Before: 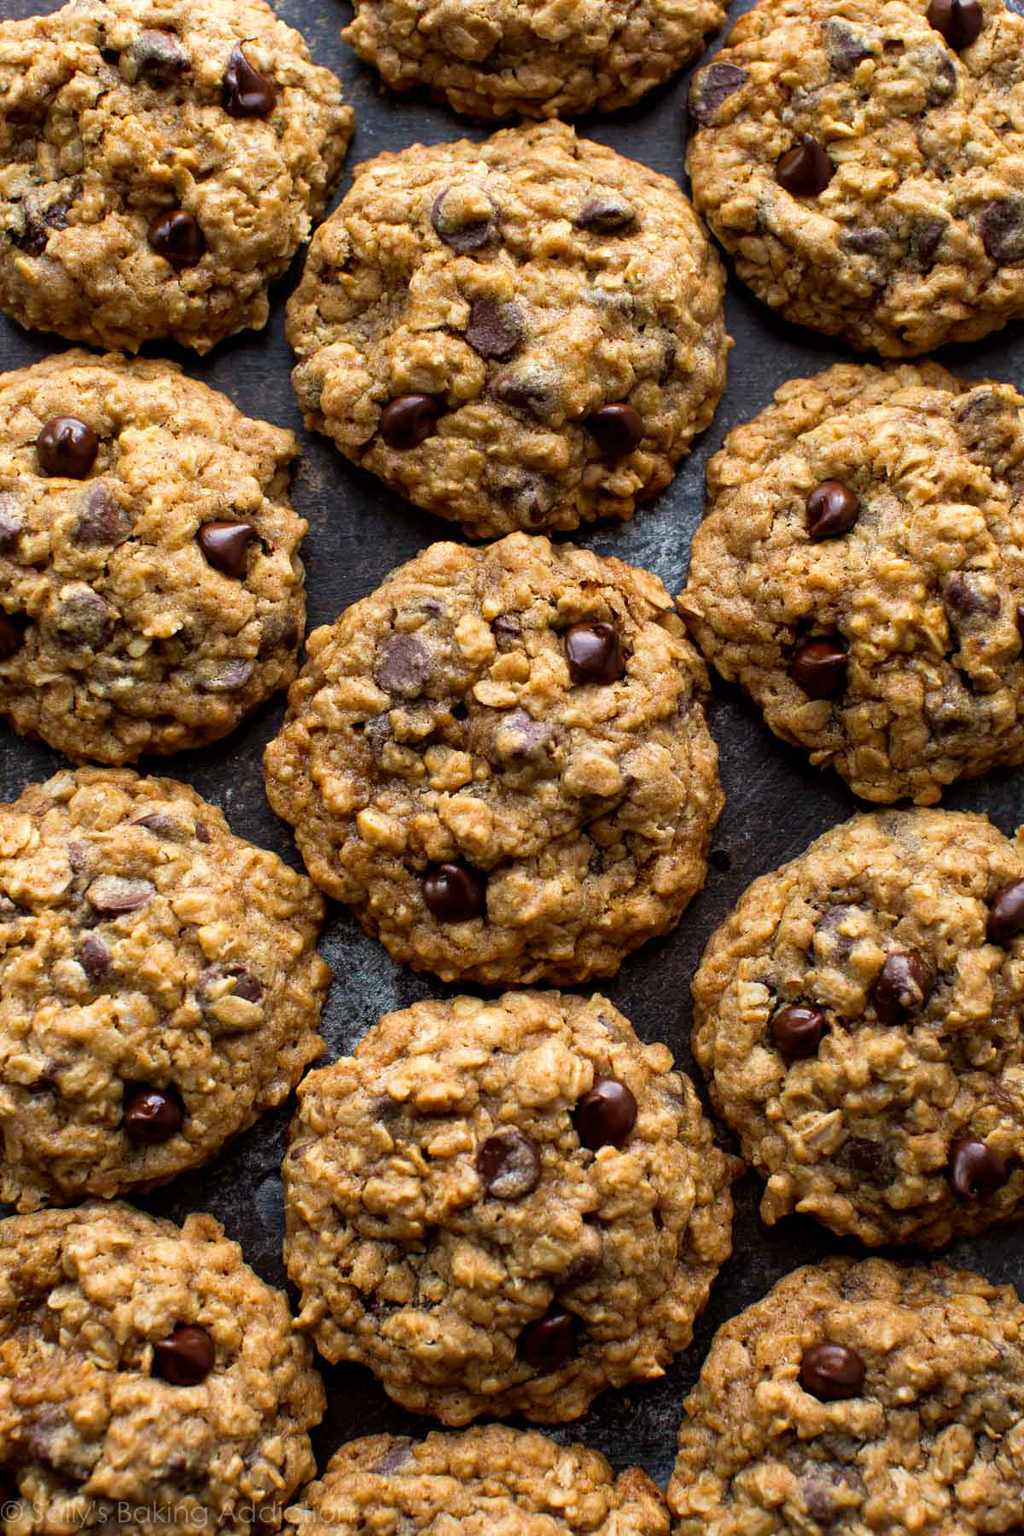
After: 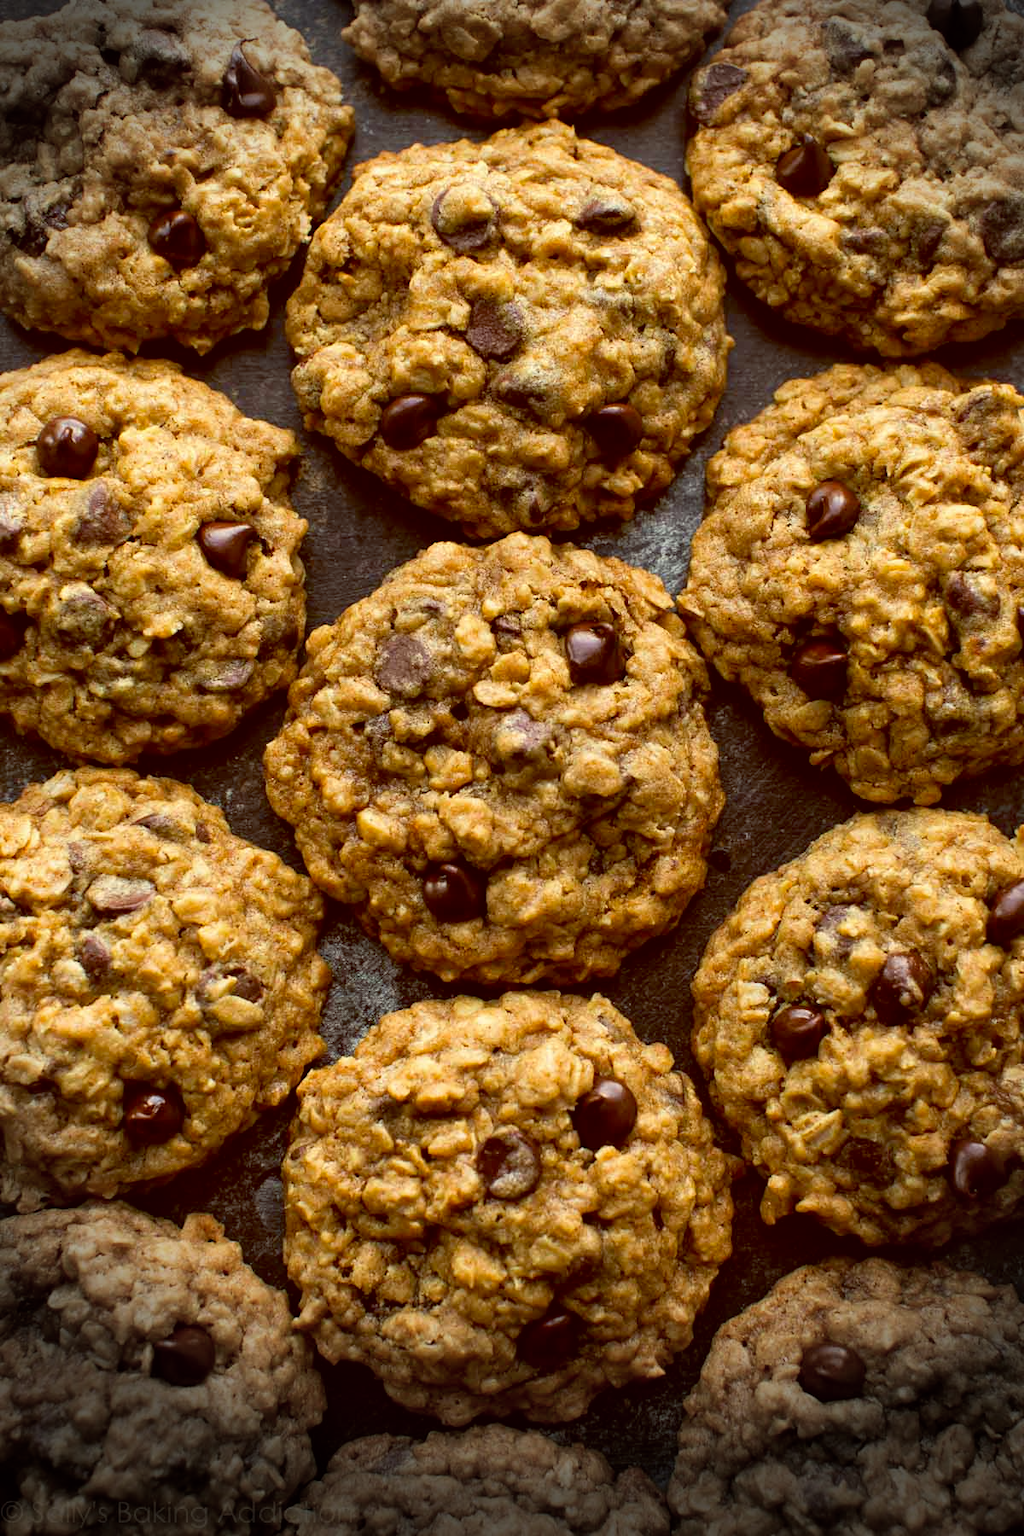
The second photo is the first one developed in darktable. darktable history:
color balance: lift [1.001, 1.007, 1, 0.993], gamma [1.023, 1.026, 1.01, 0.974], gain [0.964, 1.059, 1.073, 0.927]
vignetting: fall-off start 76.42%, fall-off radius 27.36%, brightness -0.872, center (0.037, -0.09), width/height ratio 0.971
